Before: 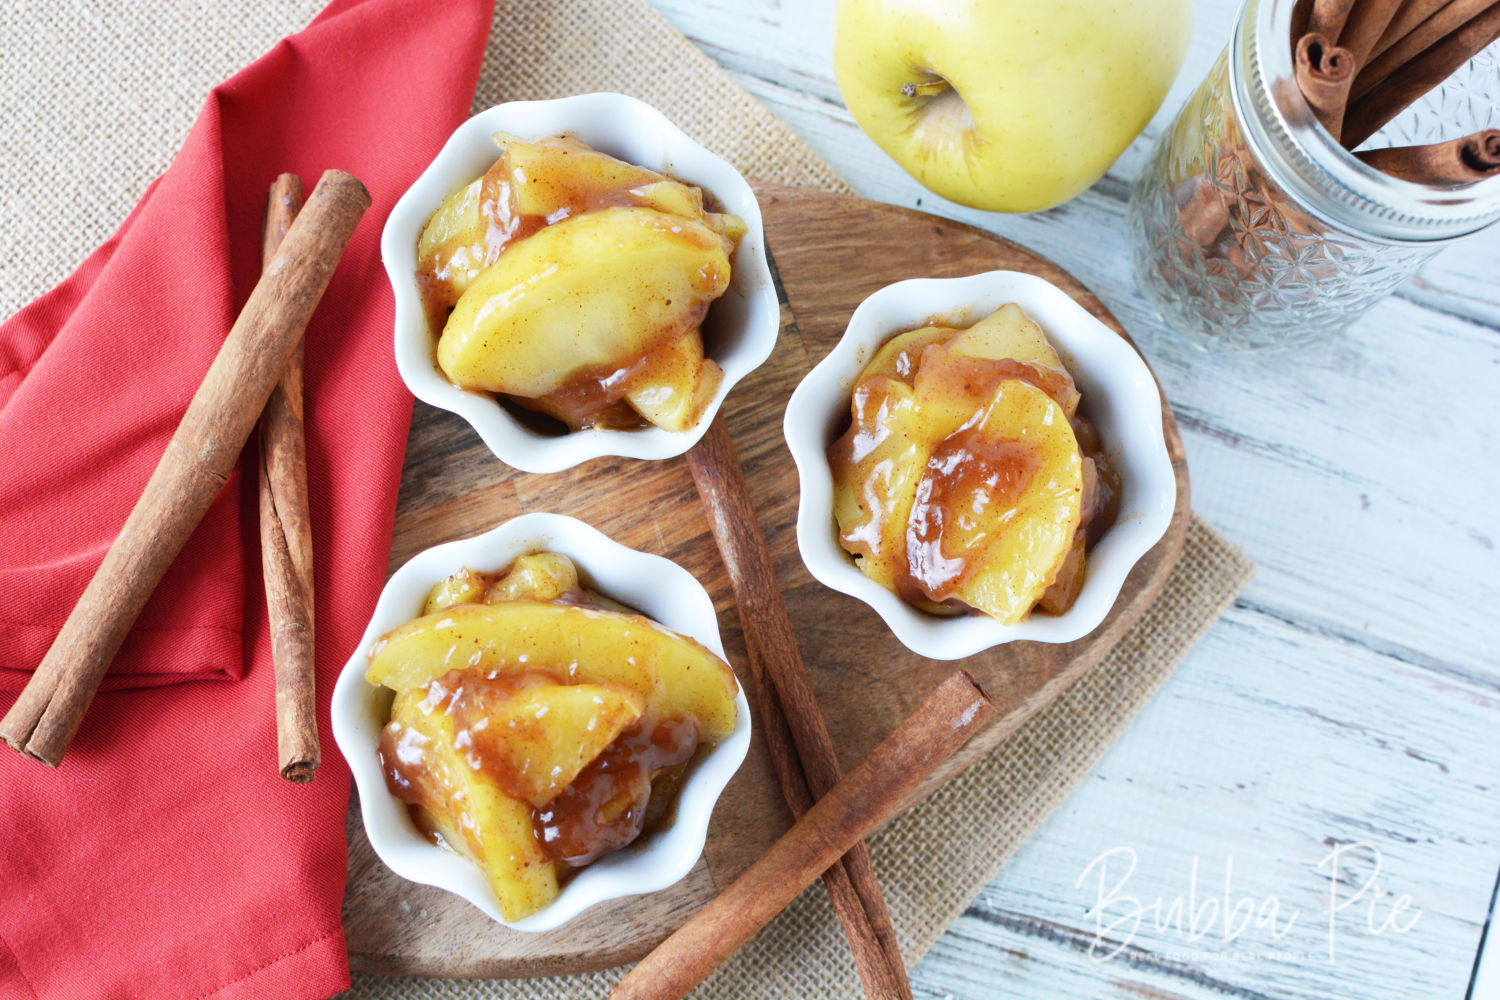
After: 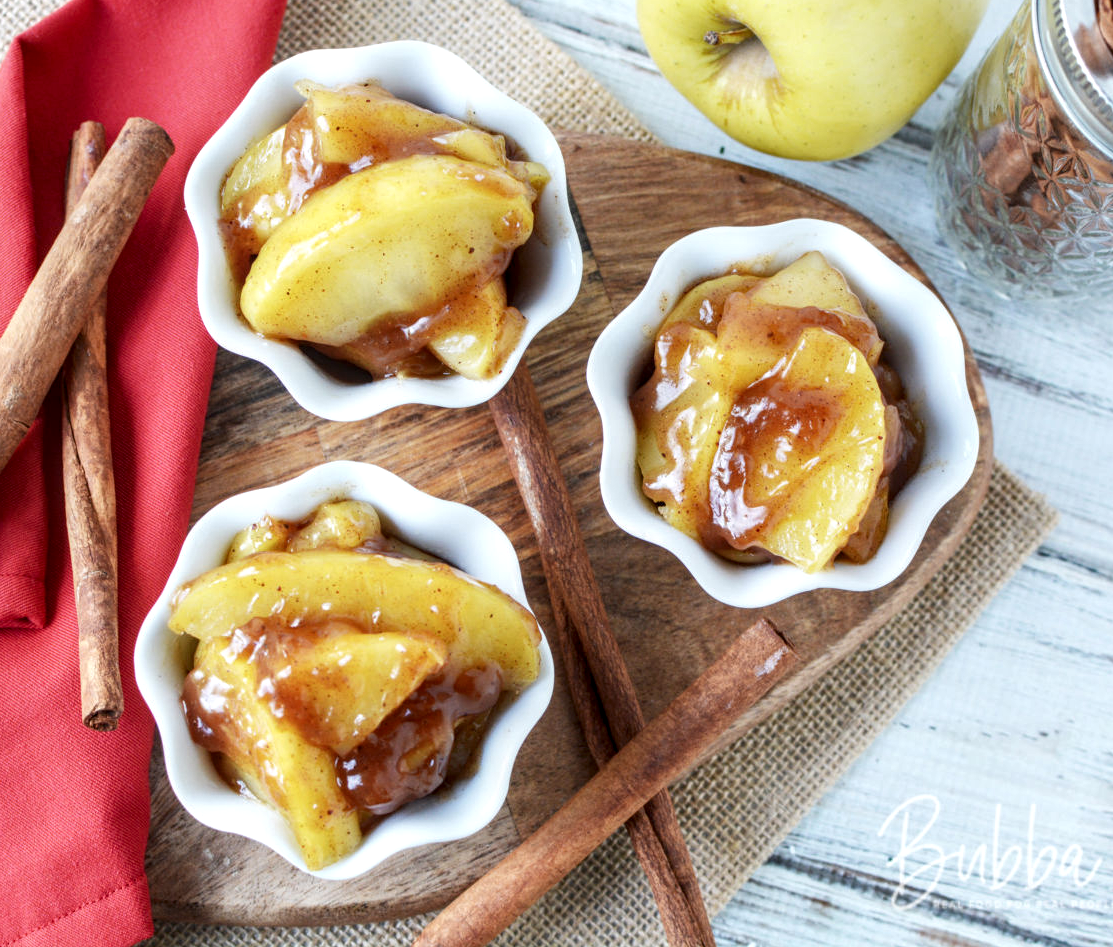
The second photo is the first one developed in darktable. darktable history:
crop and rotate: left 13.15%, top 5.251%, right 12.609%
local contrast: detail 140%
